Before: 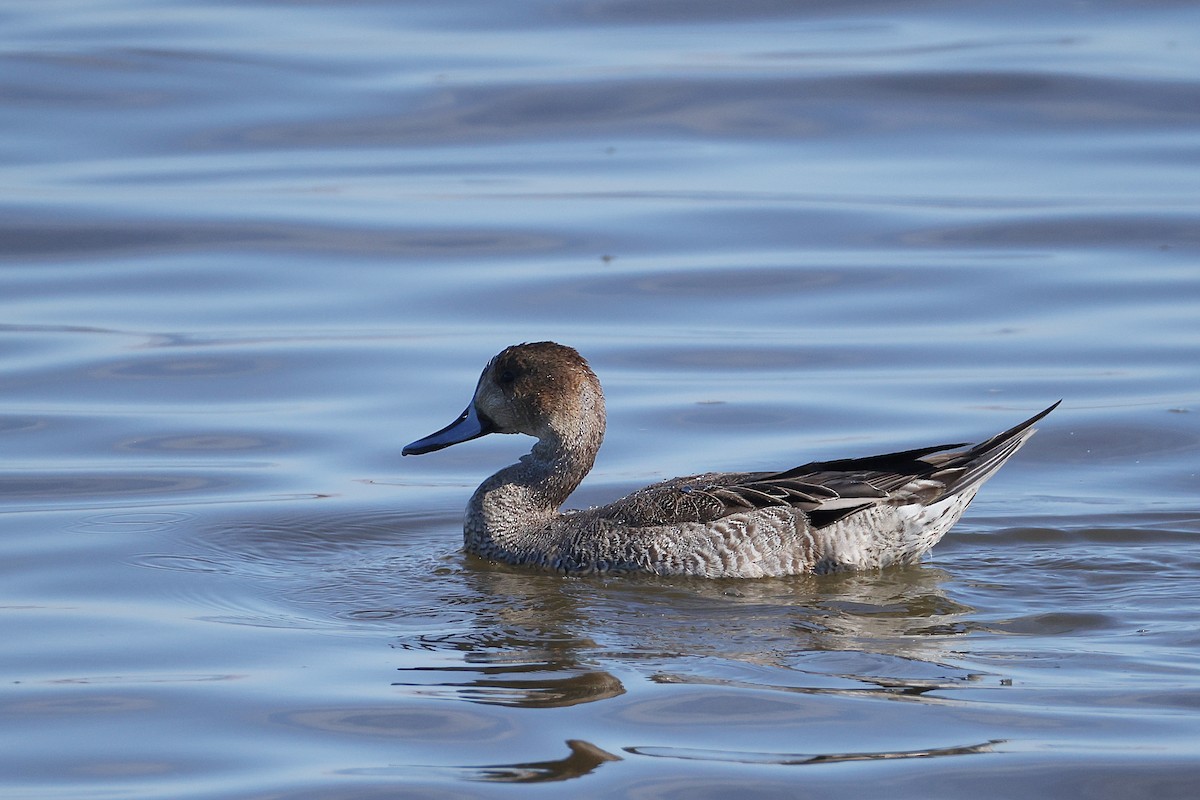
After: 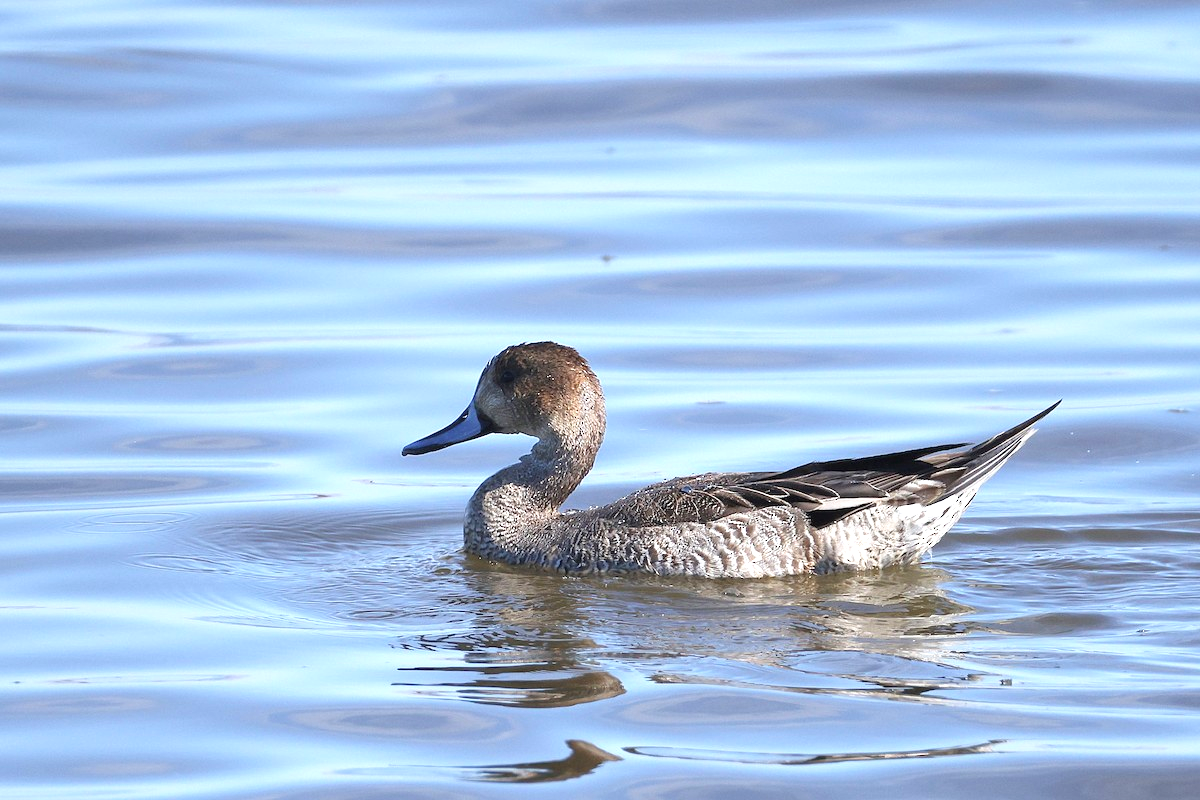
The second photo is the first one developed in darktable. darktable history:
exposure: exposure 0.992 EV, compensate exposure bias true, compensate highlight preservation false
local contrast: mode bilateral grid, contrast 99, coarseness 99, detail 91%, midtone range 0.2
